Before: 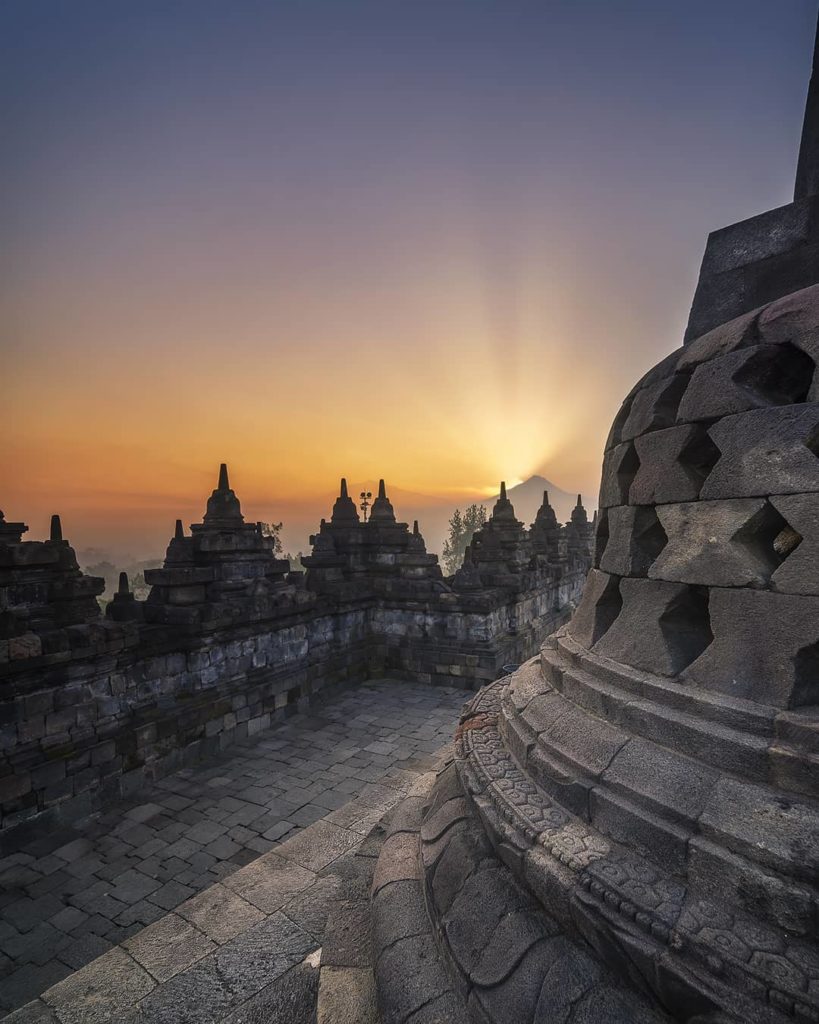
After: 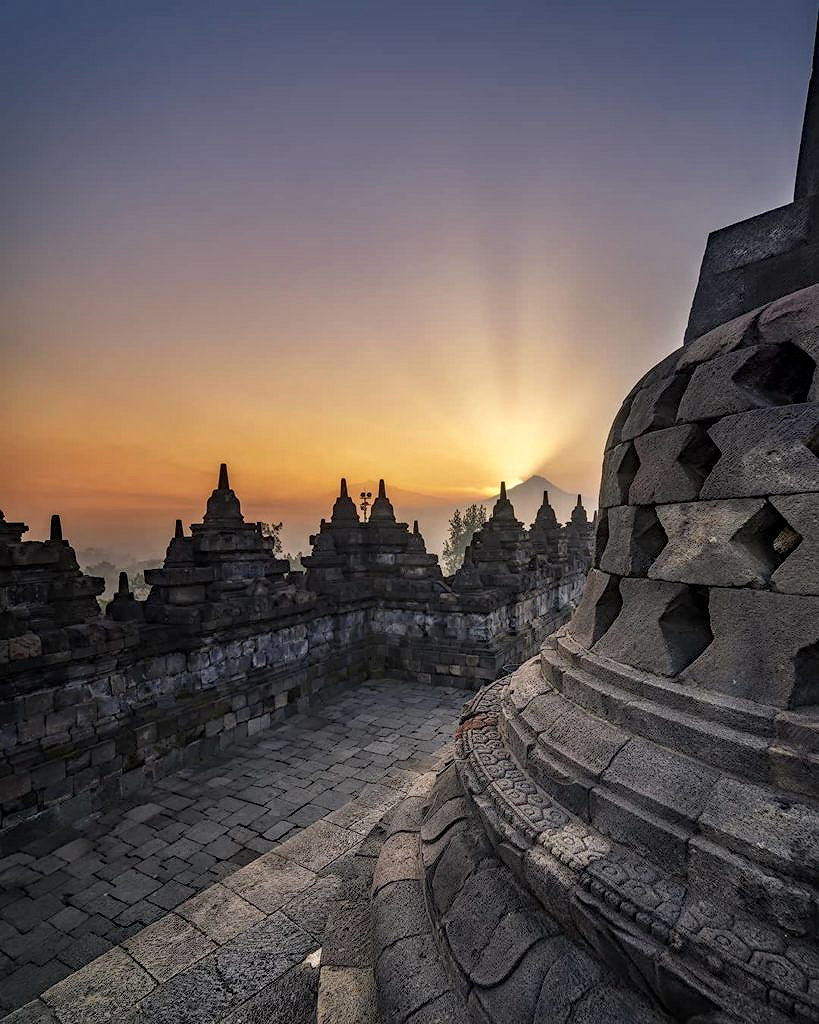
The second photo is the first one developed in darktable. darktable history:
diffuse or sharpen "deblur": iterations 25, radius span 10, edge sensitivity 3, edge threshold 1, 1st order anisotropy 100%, 3rd order anisotropy 100%, 1st order speed -25%, 2nd order speed 12.5%, 3rd order speed -50%, 4th order speed 25%
diffuse or sharpen "sharpen": edge sensitivity 1, 1st order anisotropy 100%, 2nd order anisotropy 100%, 3rd order anisotropy 100%, 4th order anisotropy 100%, 1st order speed -25%, 2nd order speed -25%, 3rd order speed -29.87%, 4th order speed -30.13%
contrast equalizer: y [[0.514, 0.573, 0.581, 0.508, 0.5, 0.5], [0.5 ×6], [0.5 ×6], [0 ×6], [0 ×6]], mix 0.79
